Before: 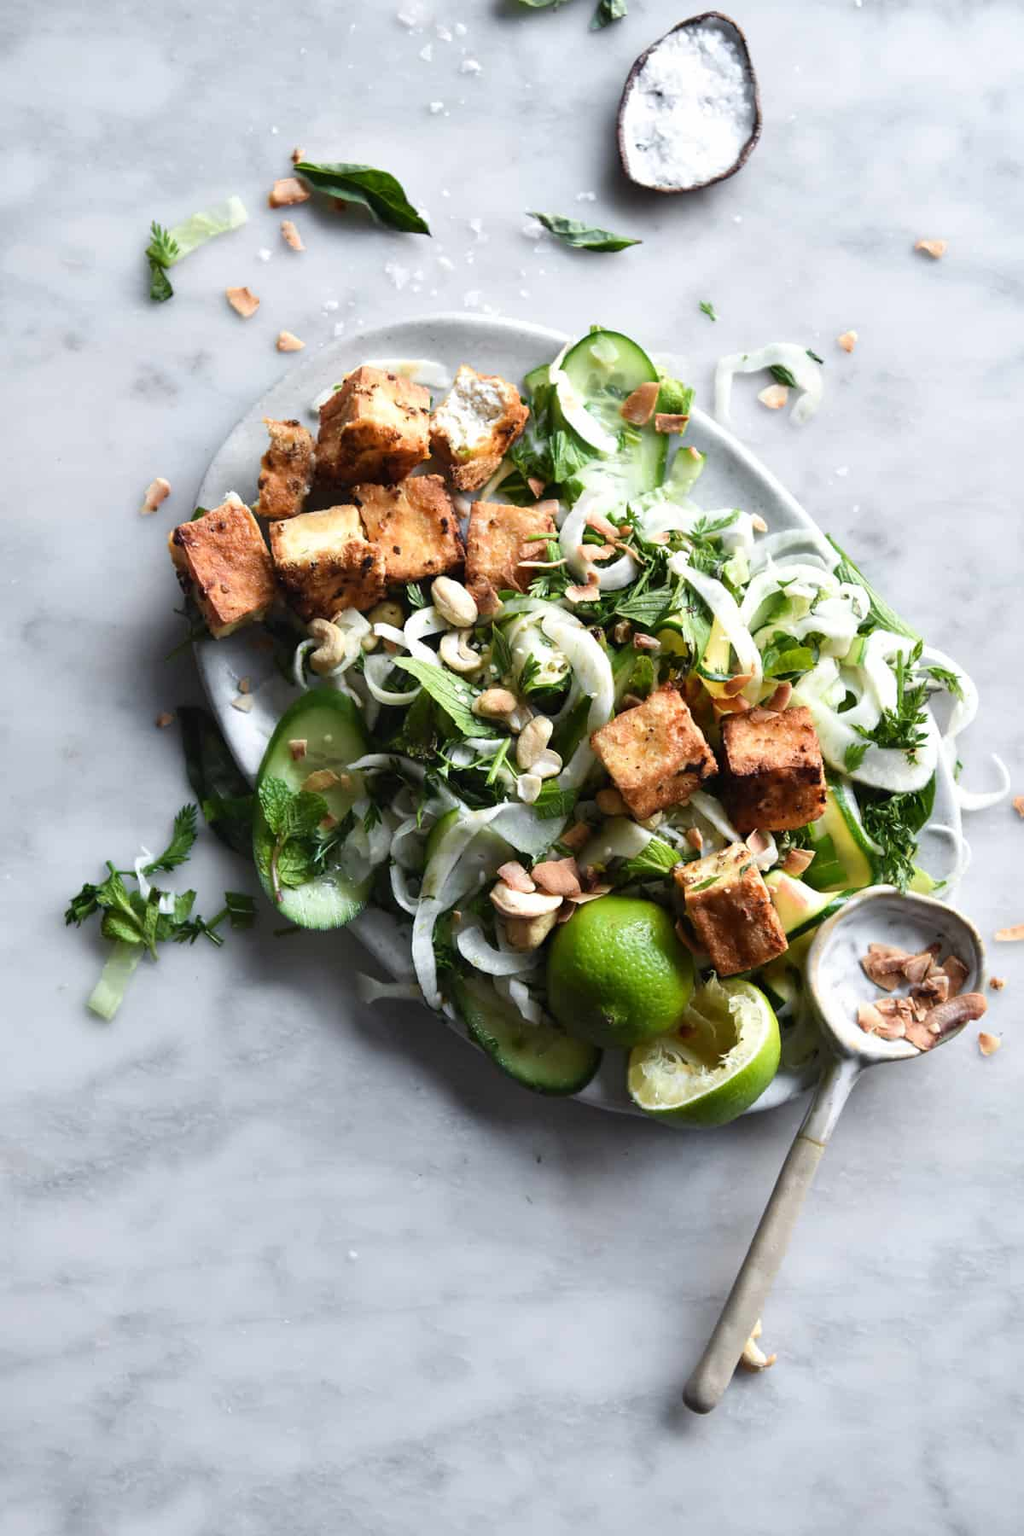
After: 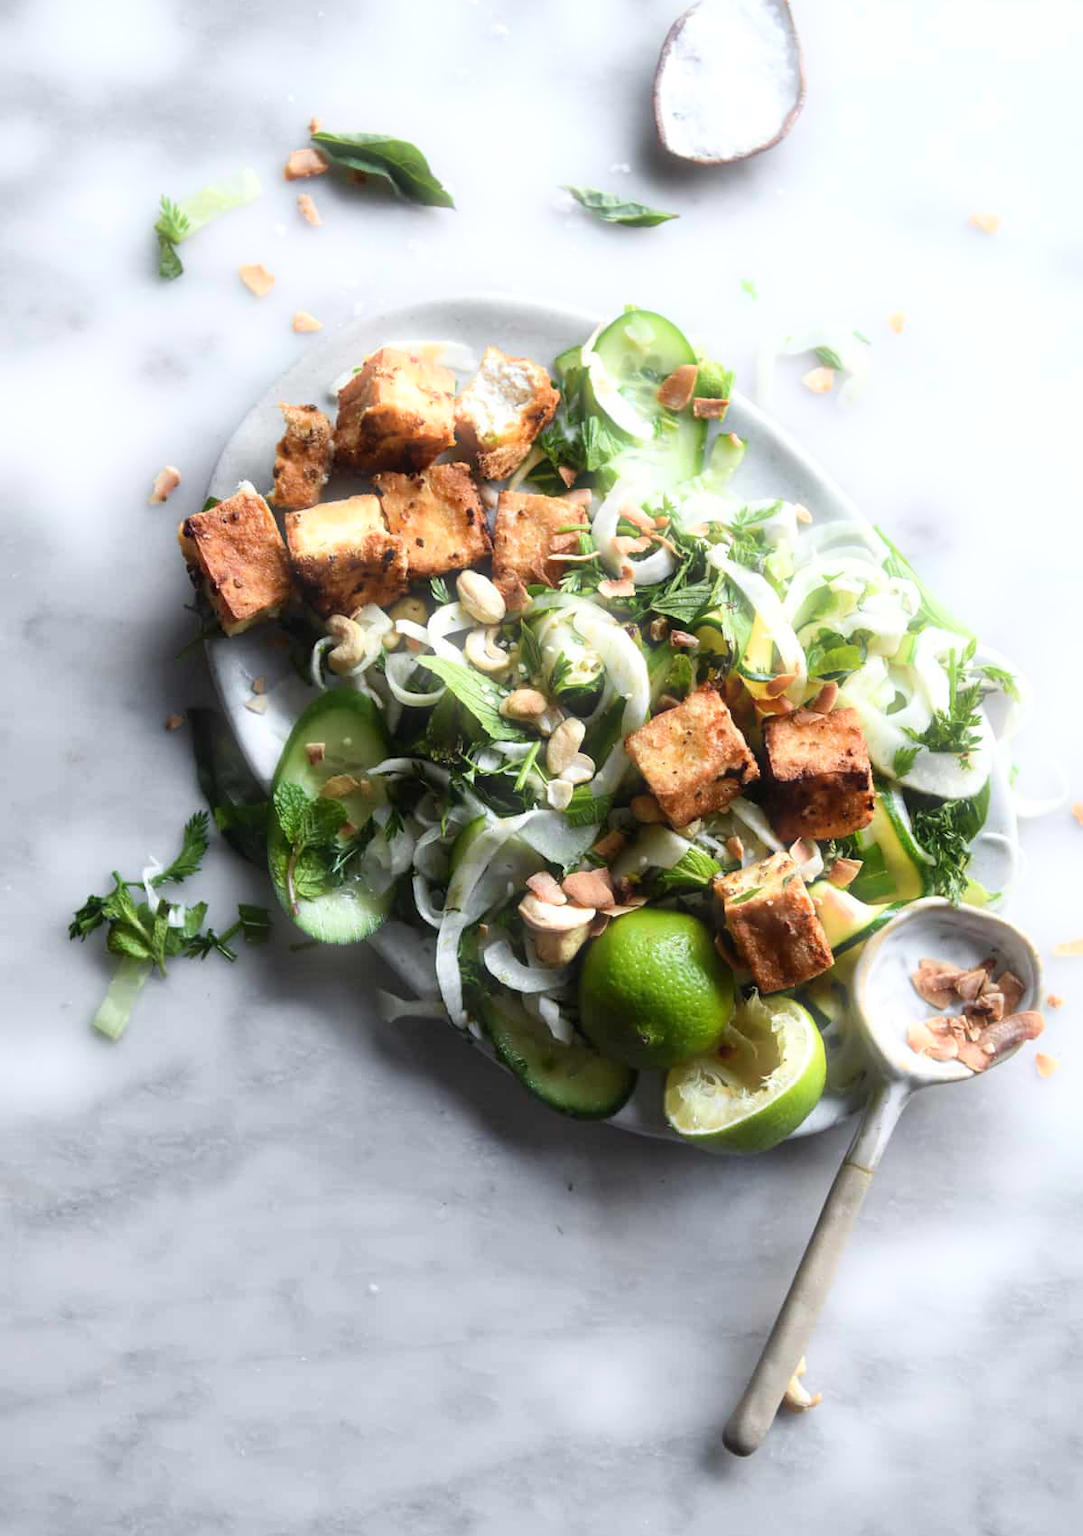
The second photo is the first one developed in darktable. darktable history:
bloom: size 5%, threshold 95%, strength 15%
crop and rotate: top 2.479%, bottom 3.018%
